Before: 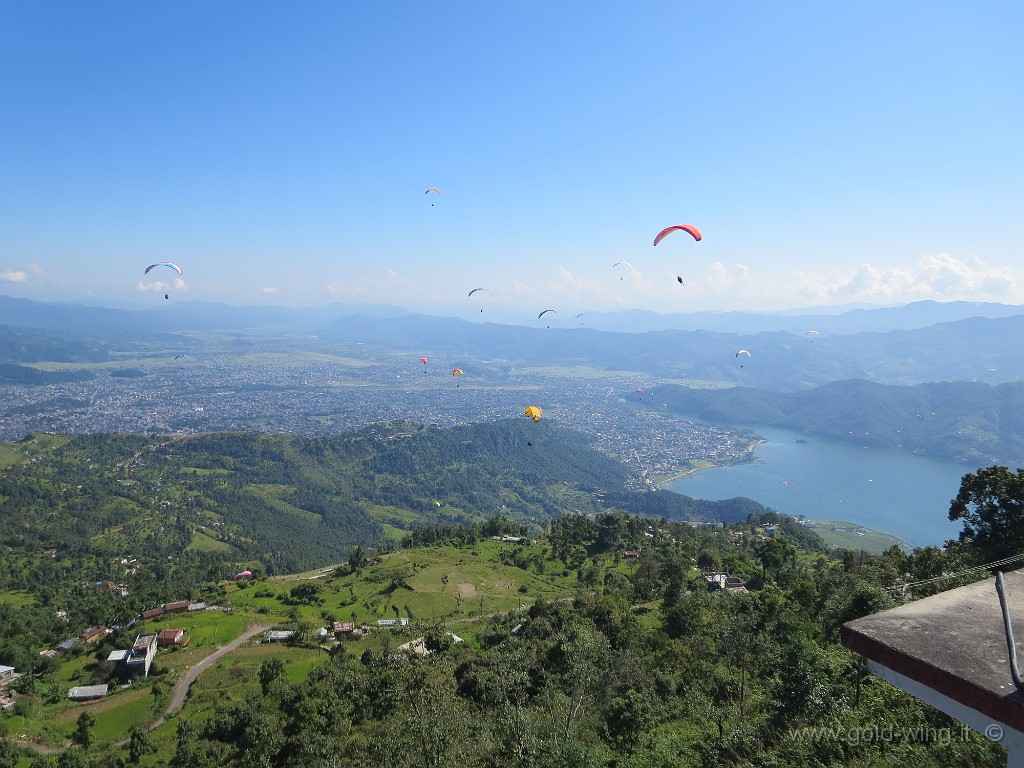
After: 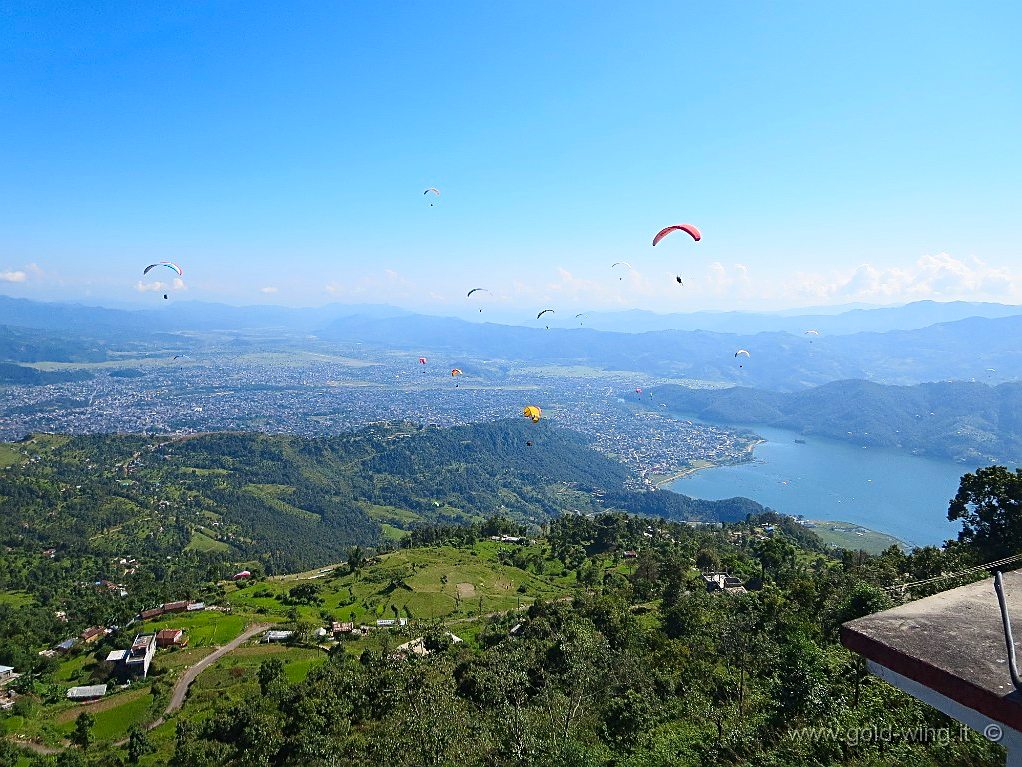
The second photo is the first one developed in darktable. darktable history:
crop and rotate: left 0.159%, bottom 0.009%
contrast brightness saturation: contrast 0.167, saturation 0.329
sharpen: on, module defaults
